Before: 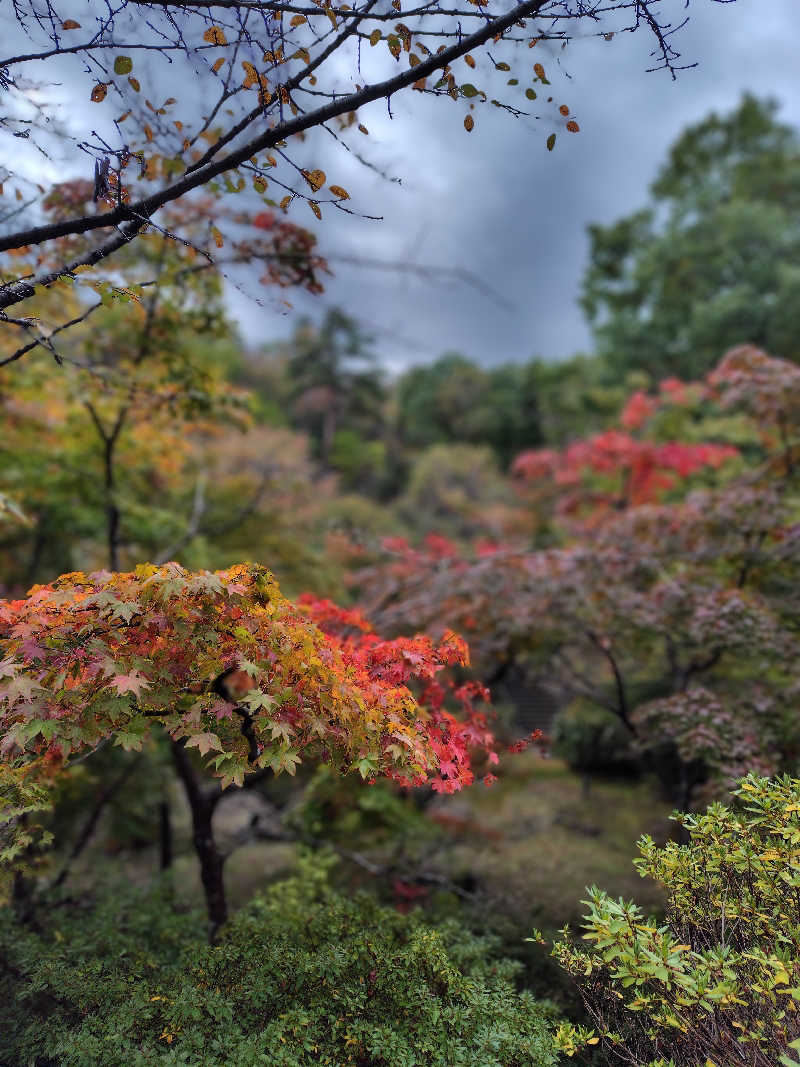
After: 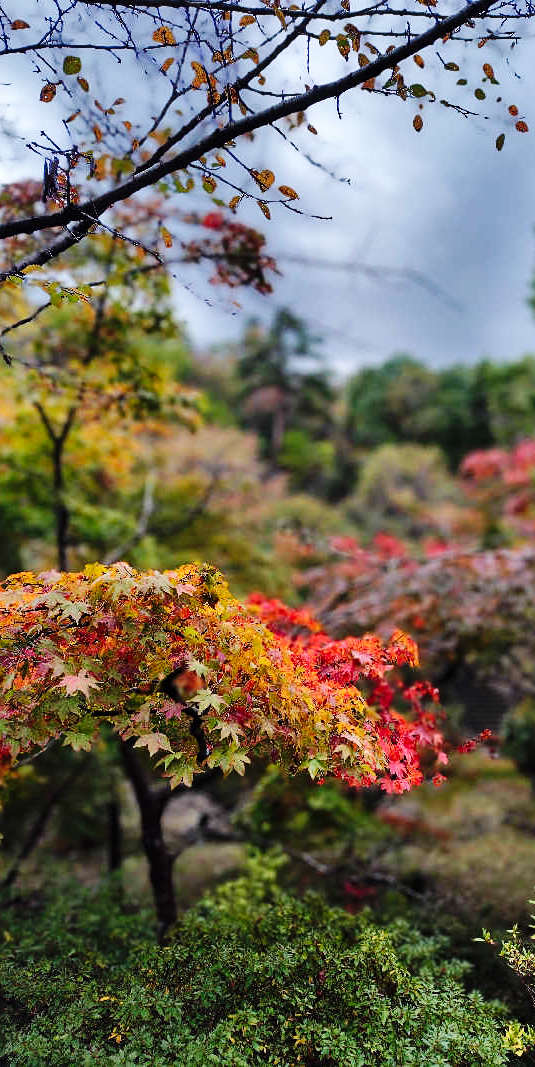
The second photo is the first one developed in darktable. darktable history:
crop and rotate: left 6.428%, right 26.66%
sharpen: amount 0.212
contrast brightness saturation: contrast 0.046
base curve: curves: ch0 [(0, 0) (0.036, 0.025) (0.121, 0.166) (0.206, 0.329) (0.605, 0.79) (1, 1)], preserve colors none
